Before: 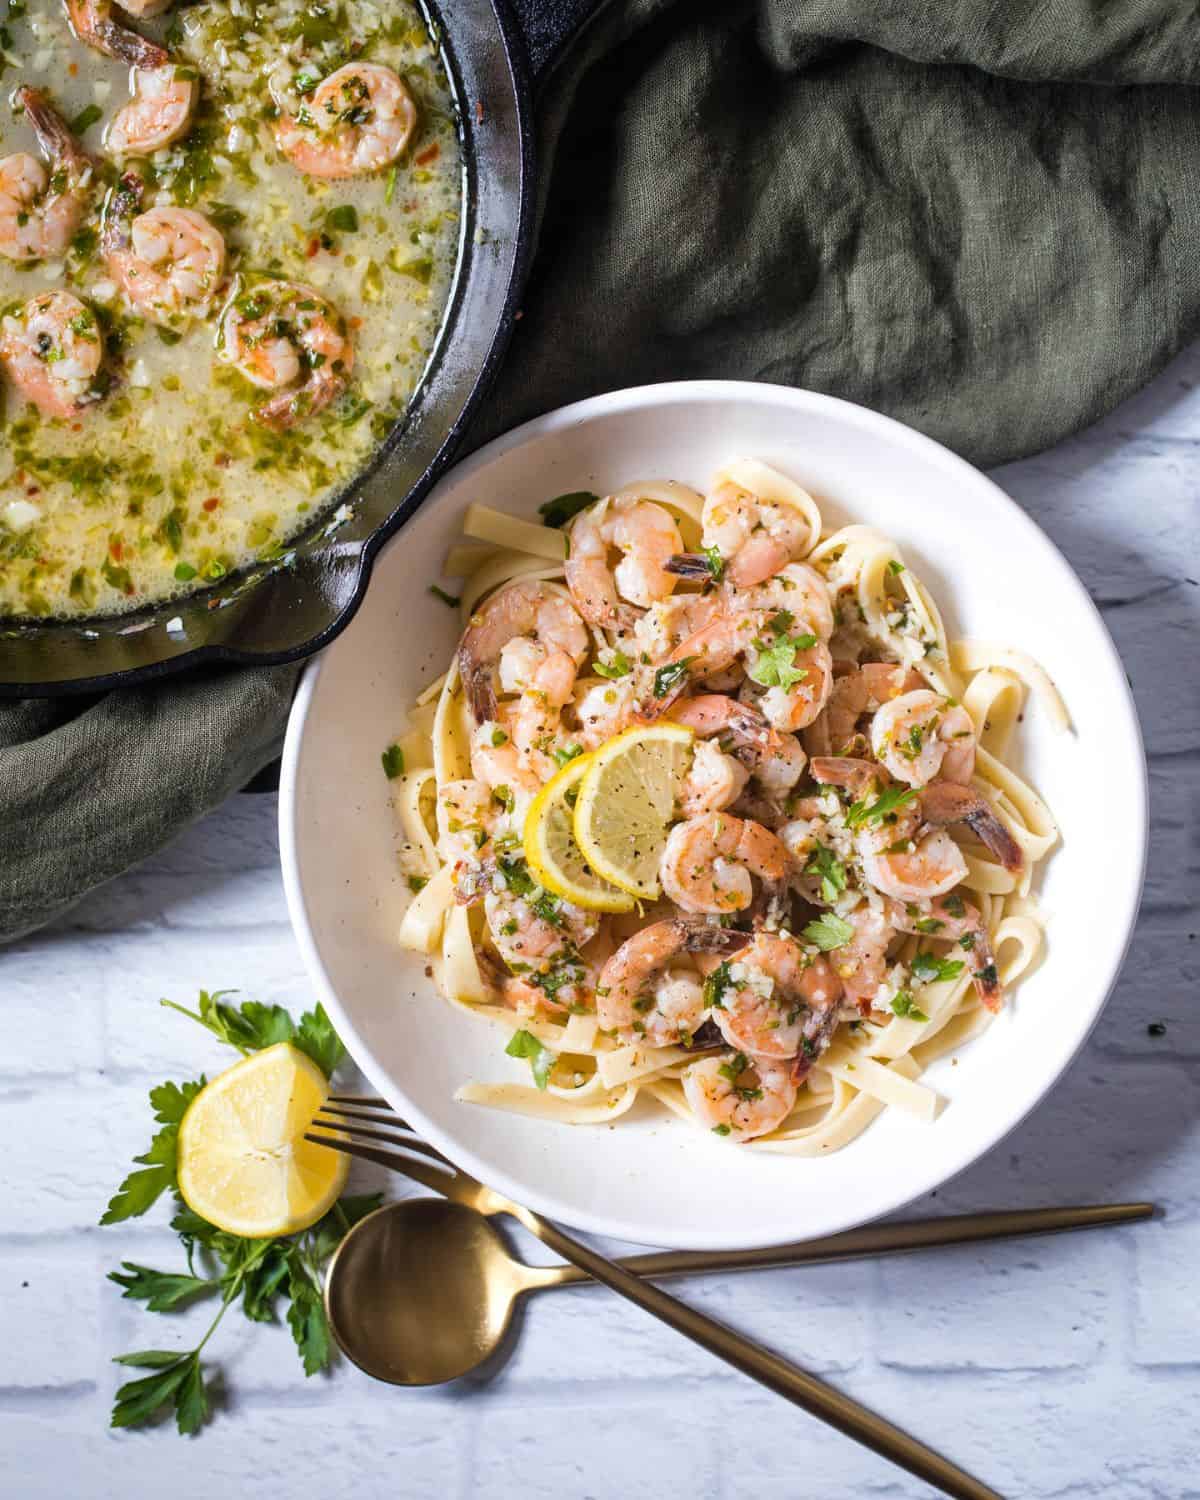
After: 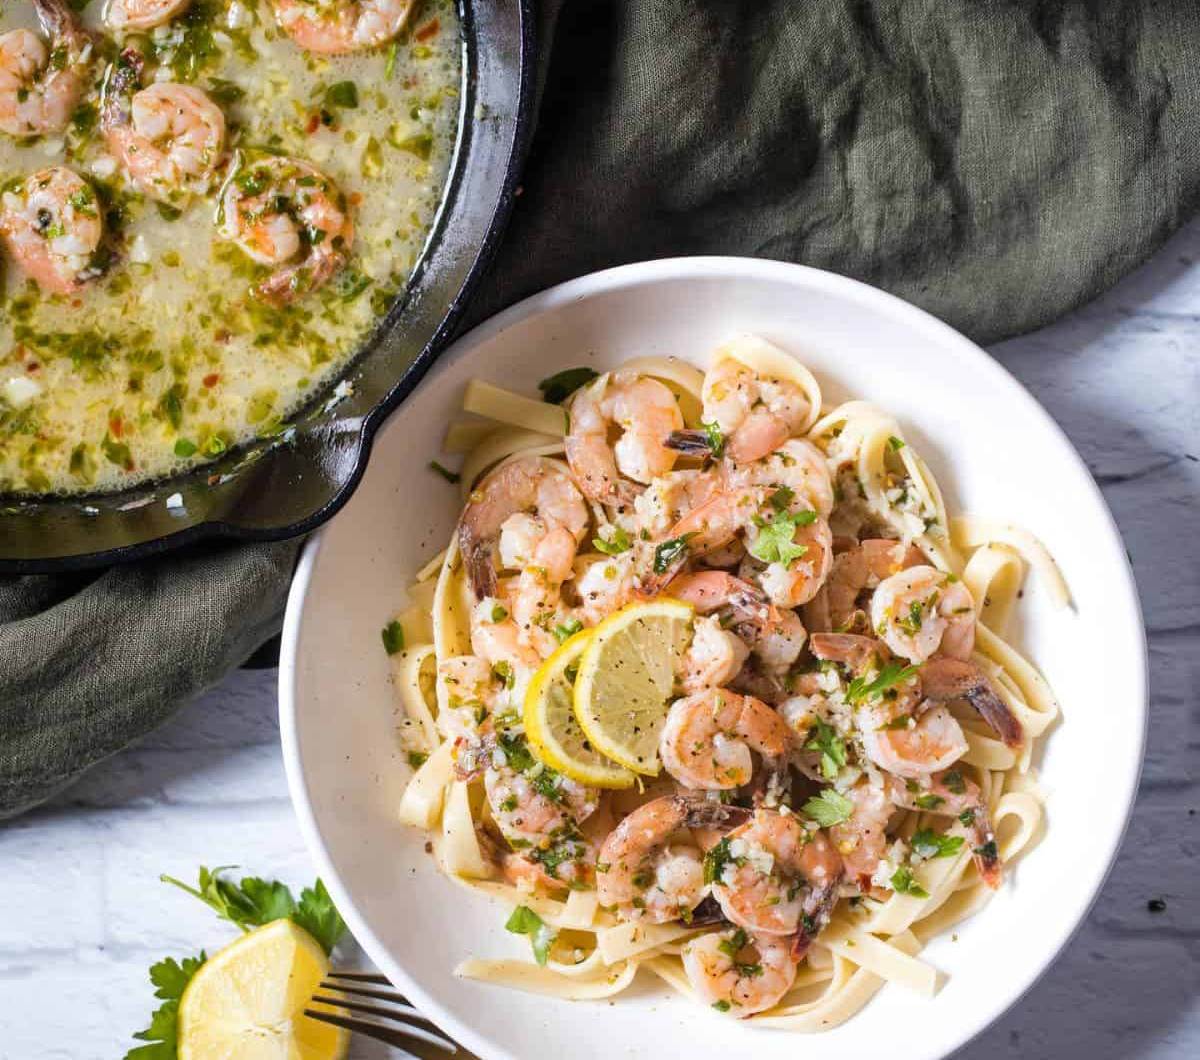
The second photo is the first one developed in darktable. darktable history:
crop and rotate: top 8.293%, bottom 20.996%
white balance: emerald 1
